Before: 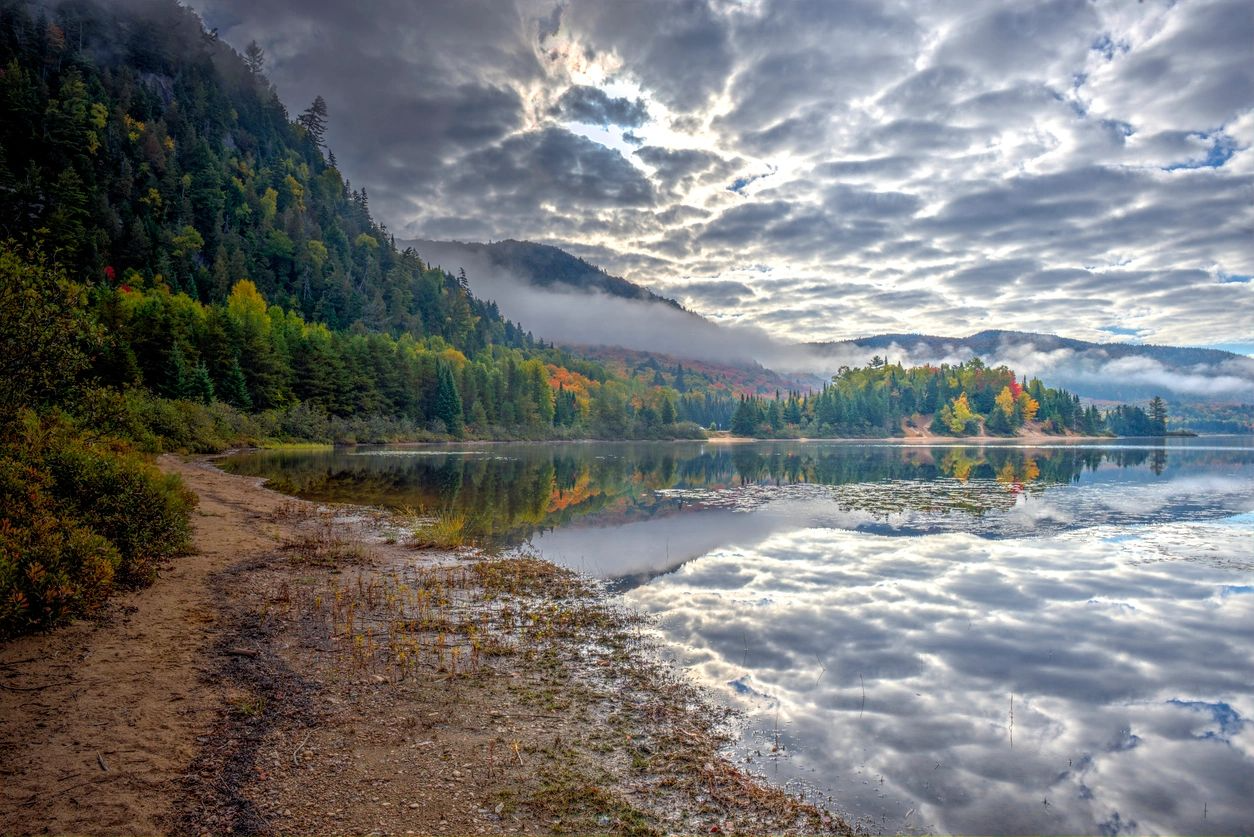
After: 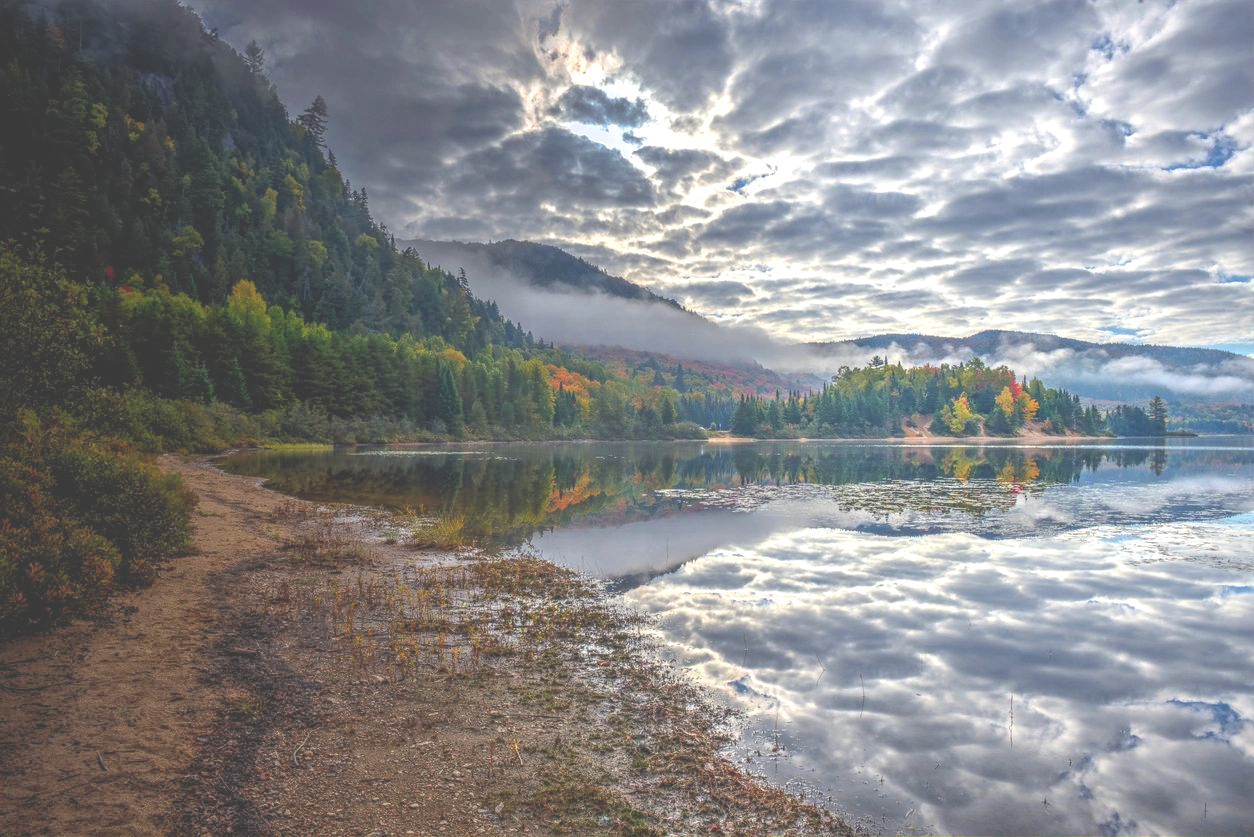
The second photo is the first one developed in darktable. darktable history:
exposure: black level correction -0.042, exposure 0.065 EV, compensate highlight preservation false
